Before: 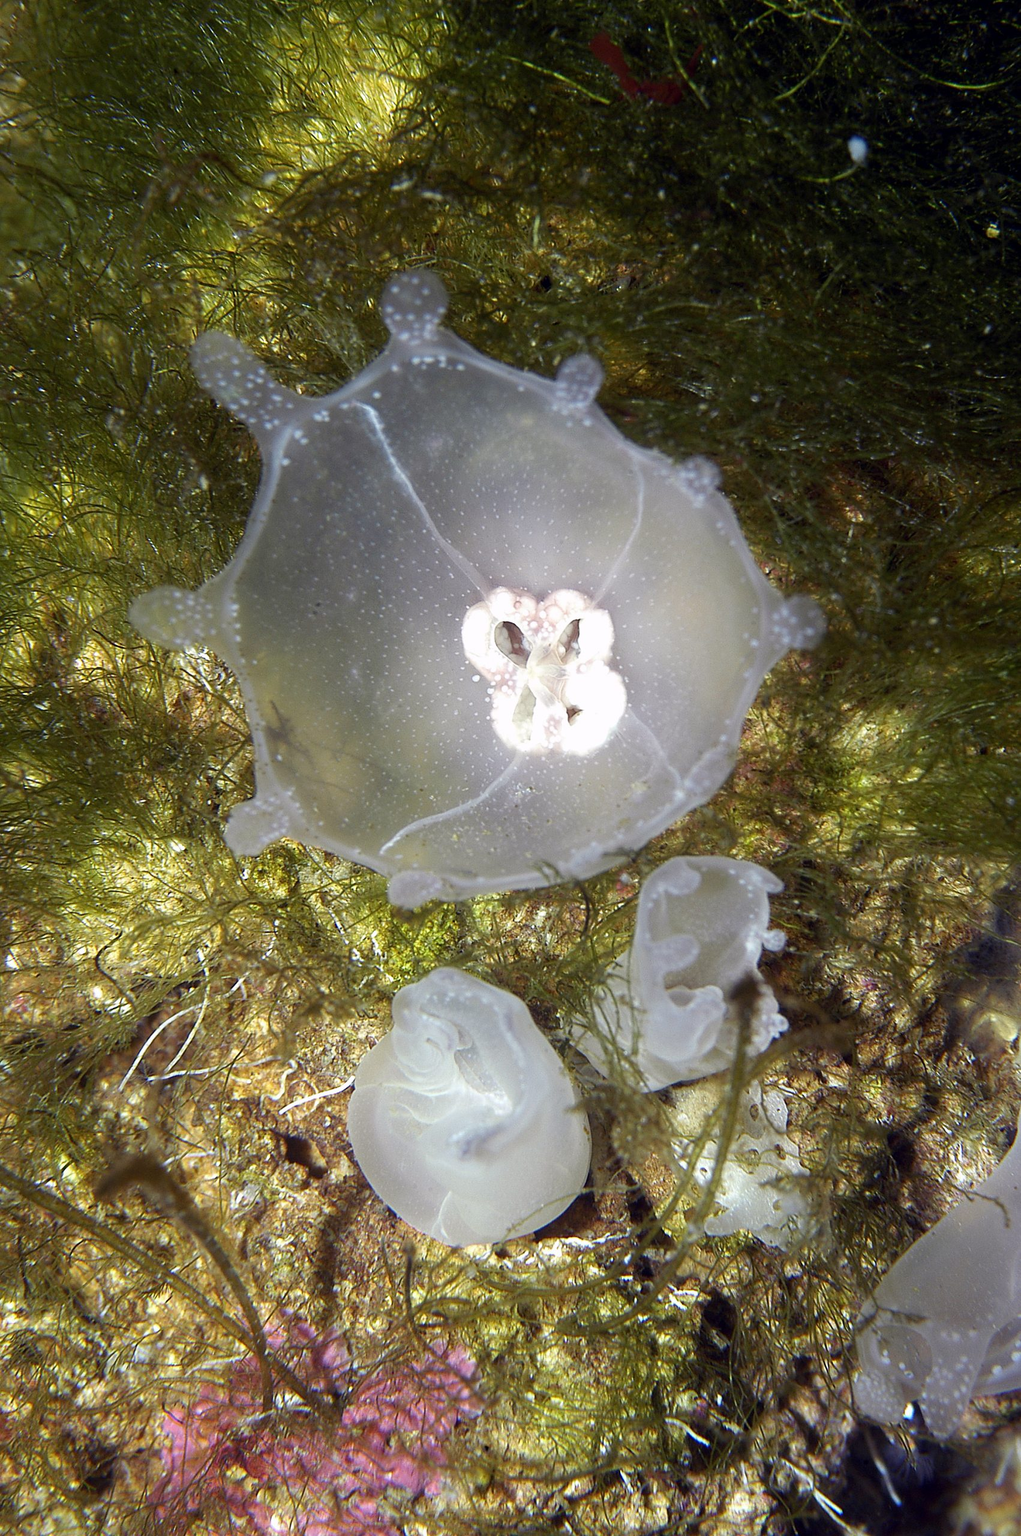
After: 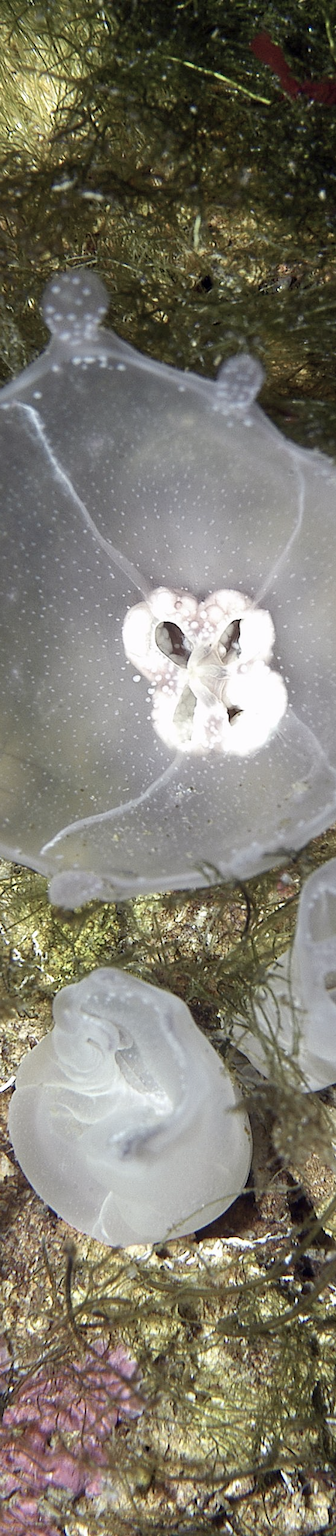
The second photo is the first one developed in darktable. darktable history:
crop: left 33.267%, right 33.722%
contrast brightness saturation: contrast 0.096, saturation -0.375
shadows and highlights: low approximation 0.01, soften with gaussian
